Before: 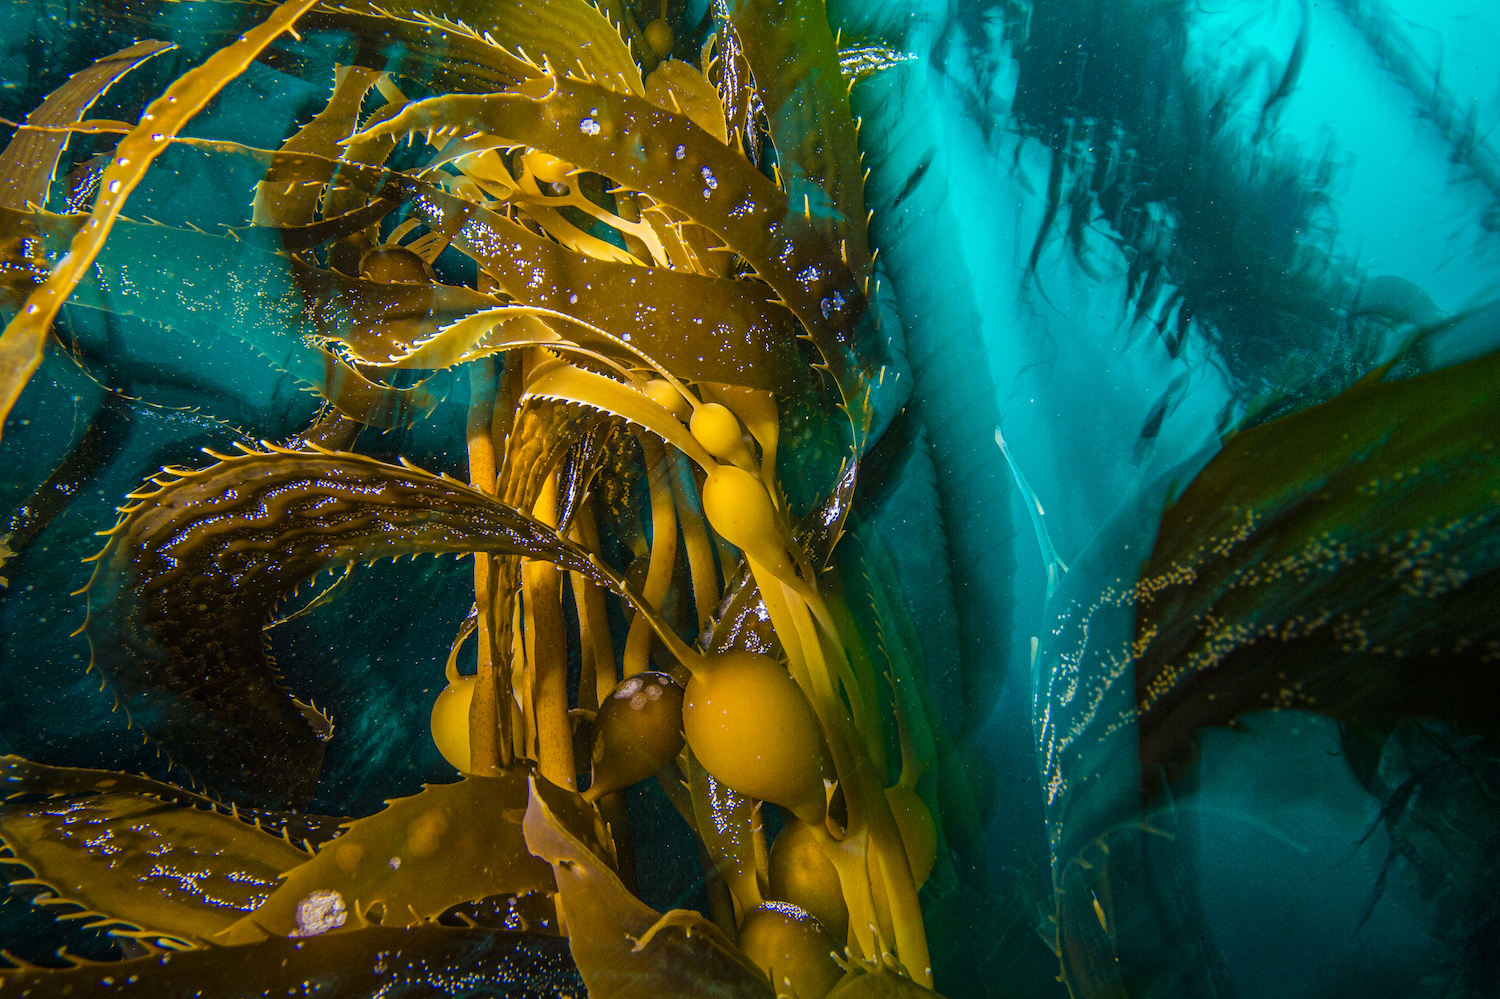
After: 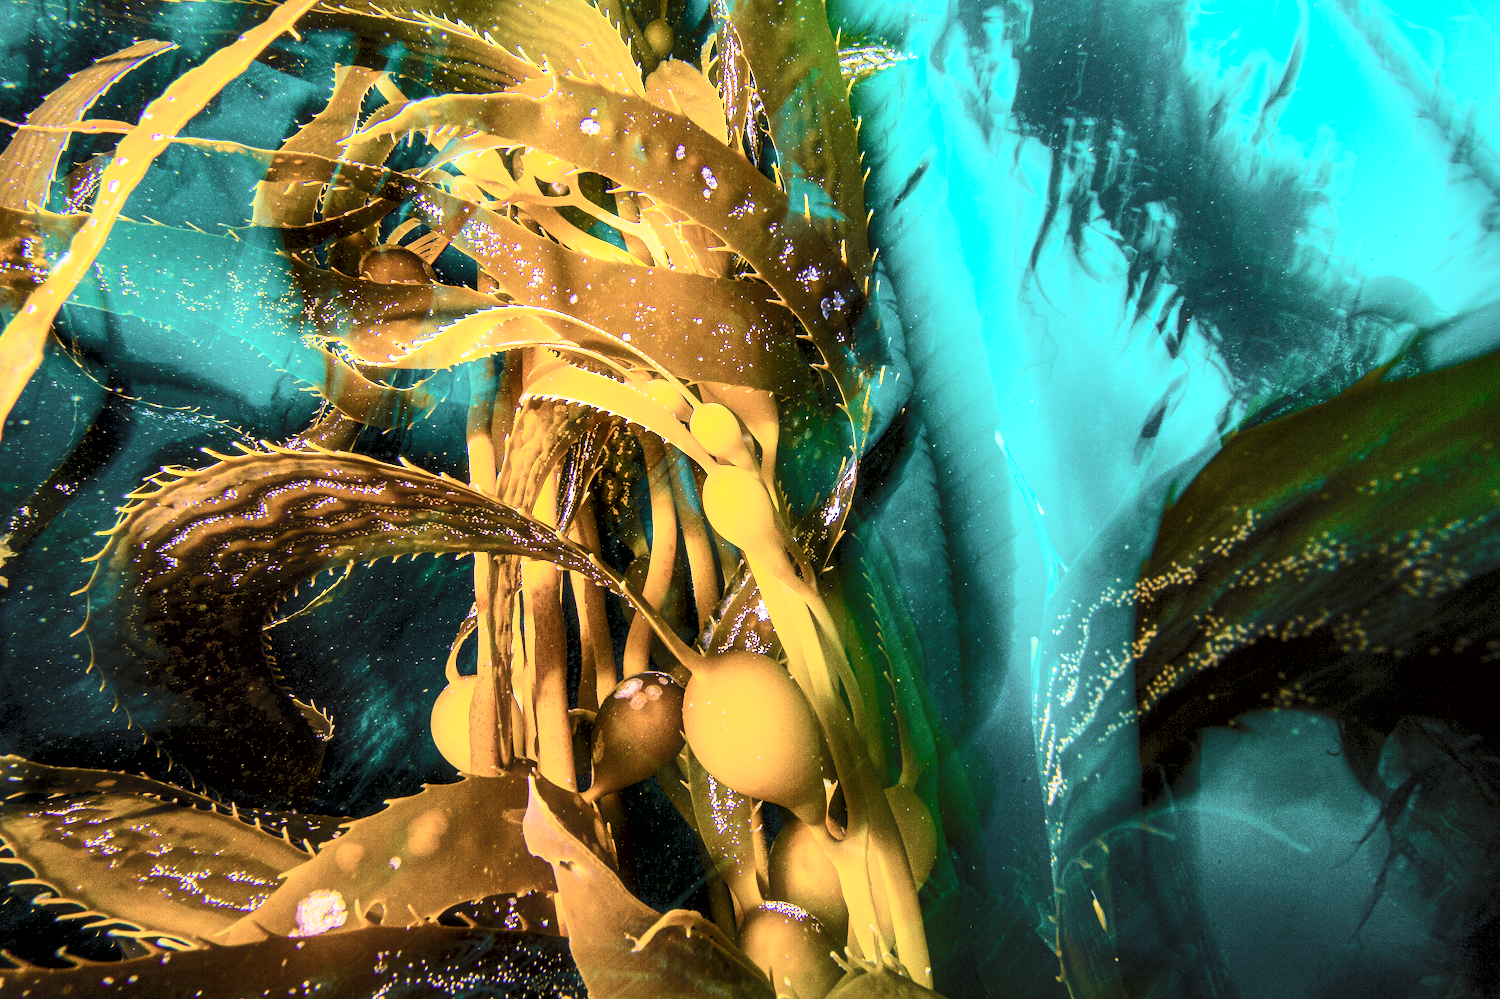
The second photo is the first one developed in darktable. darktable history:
contrast equalizer: y [[0.579, 0.58, 0.505, 0.5, 0.5, 0.5], [0.5 ×6], [0.5 ×6], [0 ×6], [0 ×6]]
tone curve: curves: ch0 [(0, 0) (0.239, 0.248) (0.508, 0.606) (0.828, 0.878) (1, 1)]; ch1 [(0, 0) (0.401, 0.42) (0.442, 0.47) (0.492, 0.498) (0.511, 0.516) (0.555, 0.586) (0.681, 0.739) (1, 1)]; ch2 [(0, 0) (0.411, 0.433) (0.5, 0.504) (0.545, 0.574) (1, 1)], color space Lab, independent channels, preserve colors none
contrast brightness saturation: contrast 0.43, brightness 0.56, saturation -0.19
